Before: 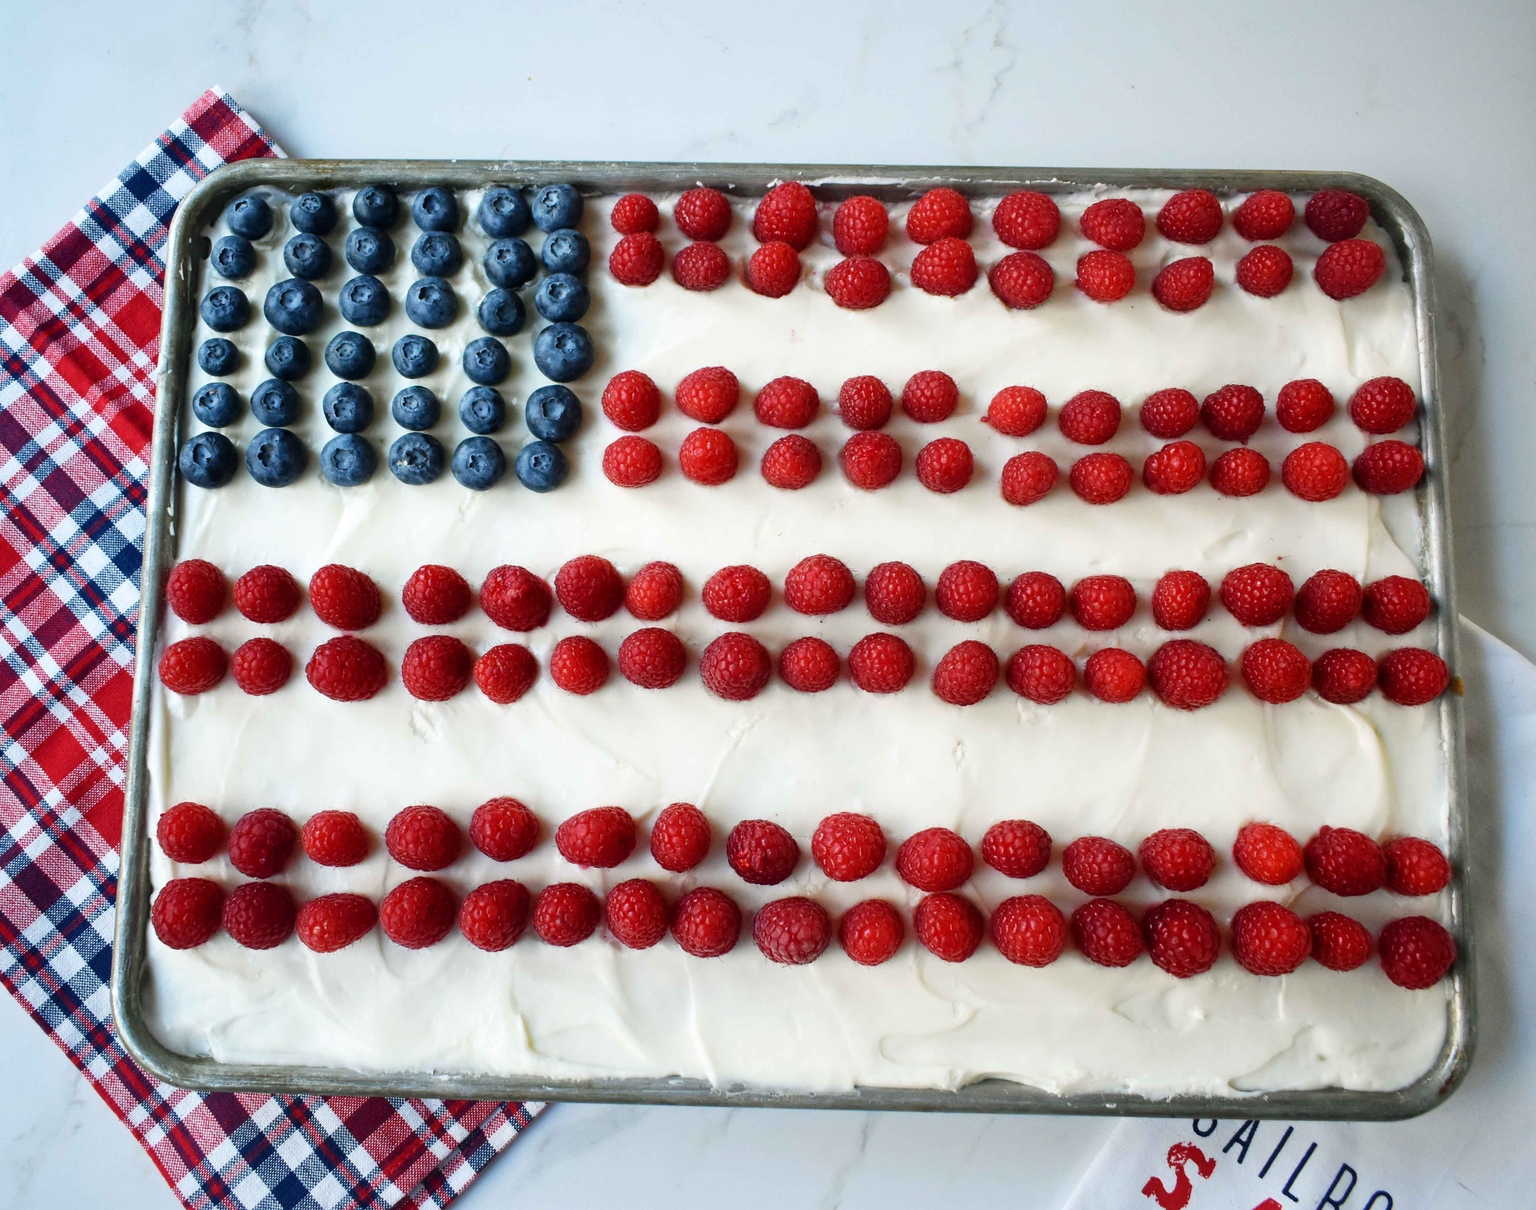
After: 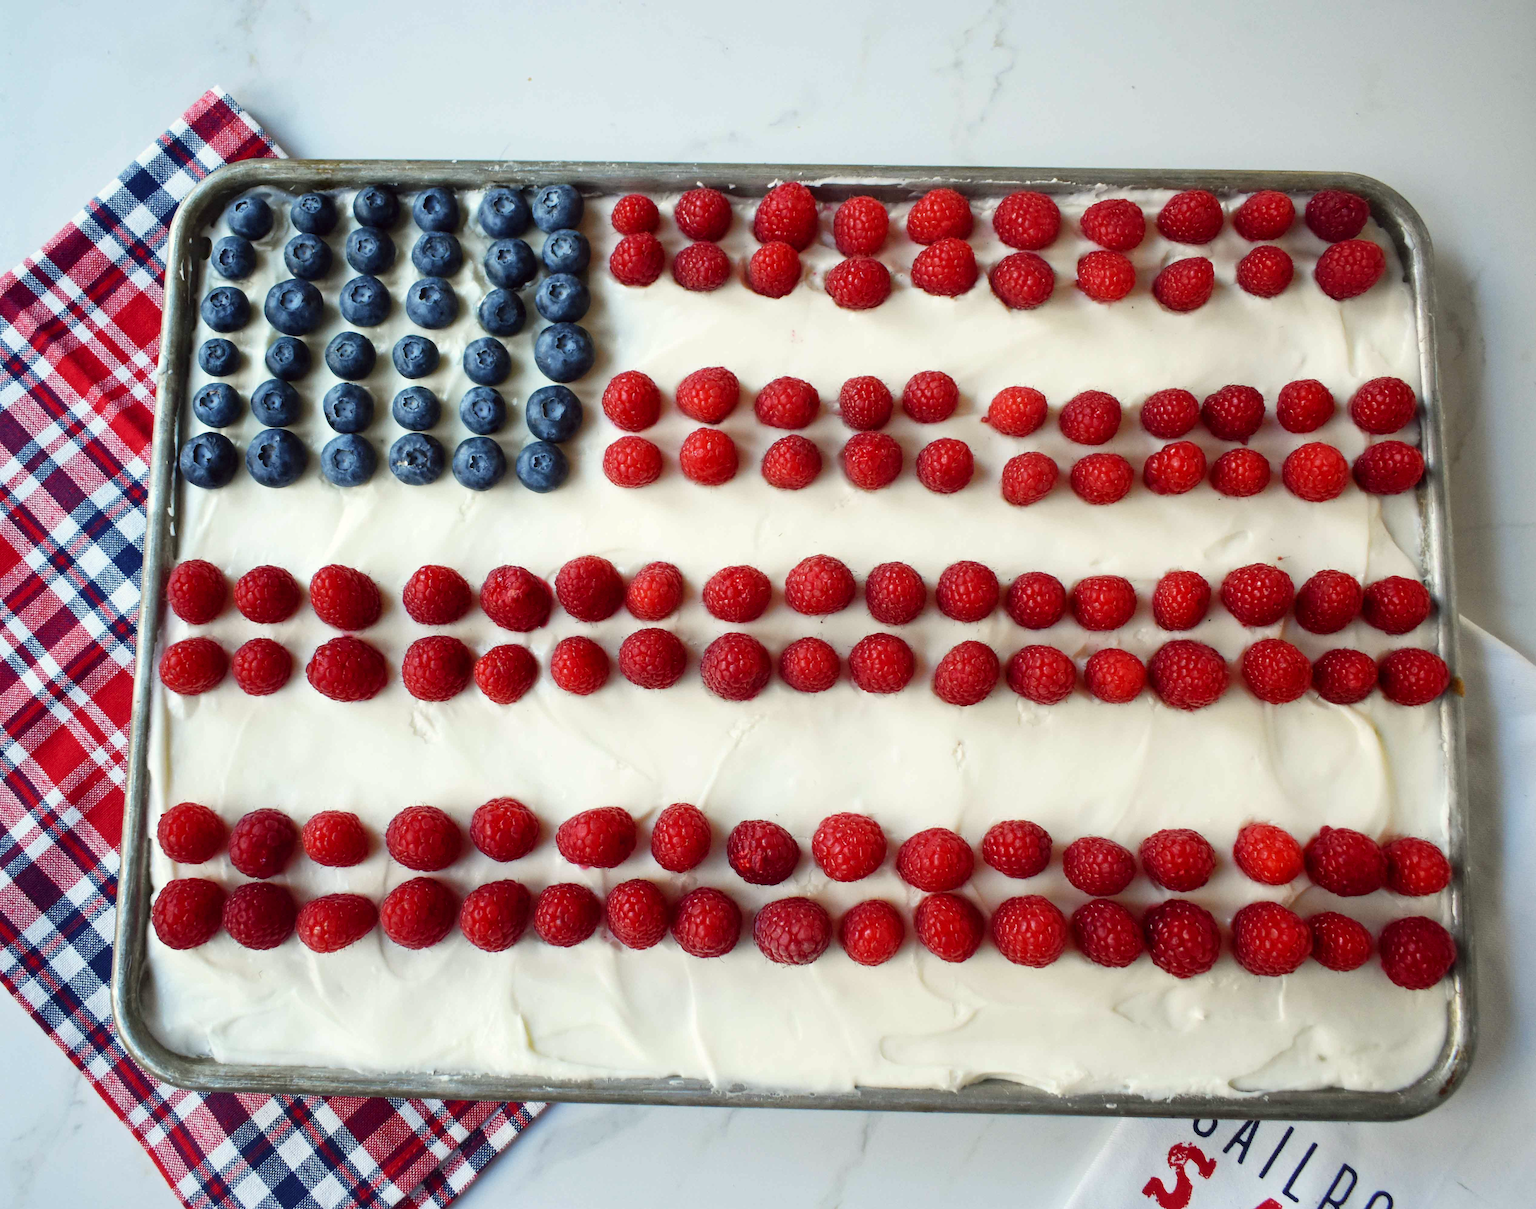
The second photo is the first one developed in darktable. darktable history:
color correction: highlights a* -0.942, highlights b* 4.44, shadows a* 3.68
